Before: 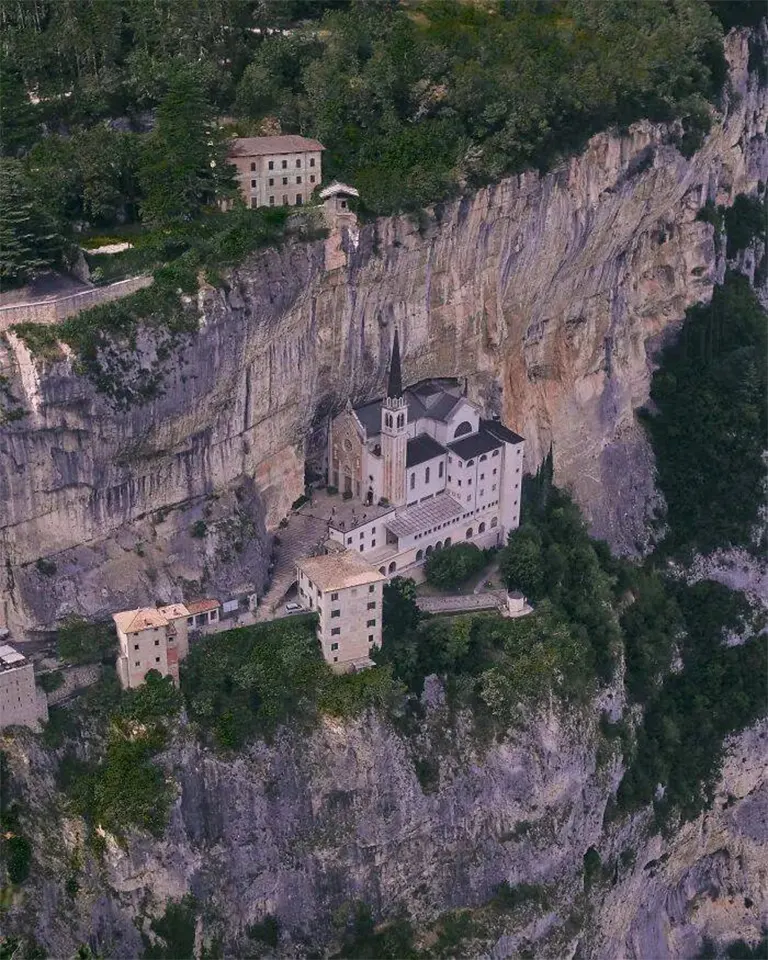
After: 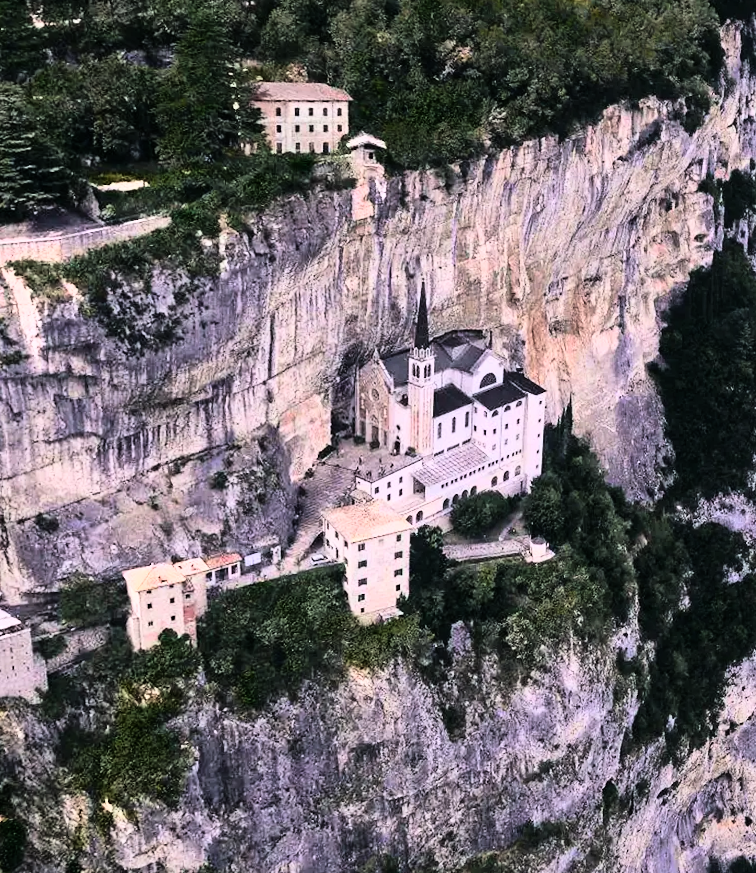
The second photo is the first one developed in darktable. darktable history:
rgb curve: curves: ch0 [(0, 0) (0.21, 0.15) (0.24, 0.21) (0.5, 0.75) (0.75, 0.96) (0.89, 0.99) (1, 1)]; ch1 [(0, 0.02) (0.21, 0.13) (0.25, 0.2) (0.5, 0.67) (0.75, 0.9) (0.89, 0.97) (1, 1)]; ch2 [(0, 0.02) (0.21, 0.13) (0.25, 0.2) (0.5, 0.67) (0.75, 0.9) (0.89, 0.97) (1, 1)], compensate middle gray true
rotate and perspective: rotation -0.013°, lens shift (vertical) -0.027, lens shift (horizontal) 0.178, crop left 0.016, crop right 0.989, crop top 0.082, crop bottom 0.918
